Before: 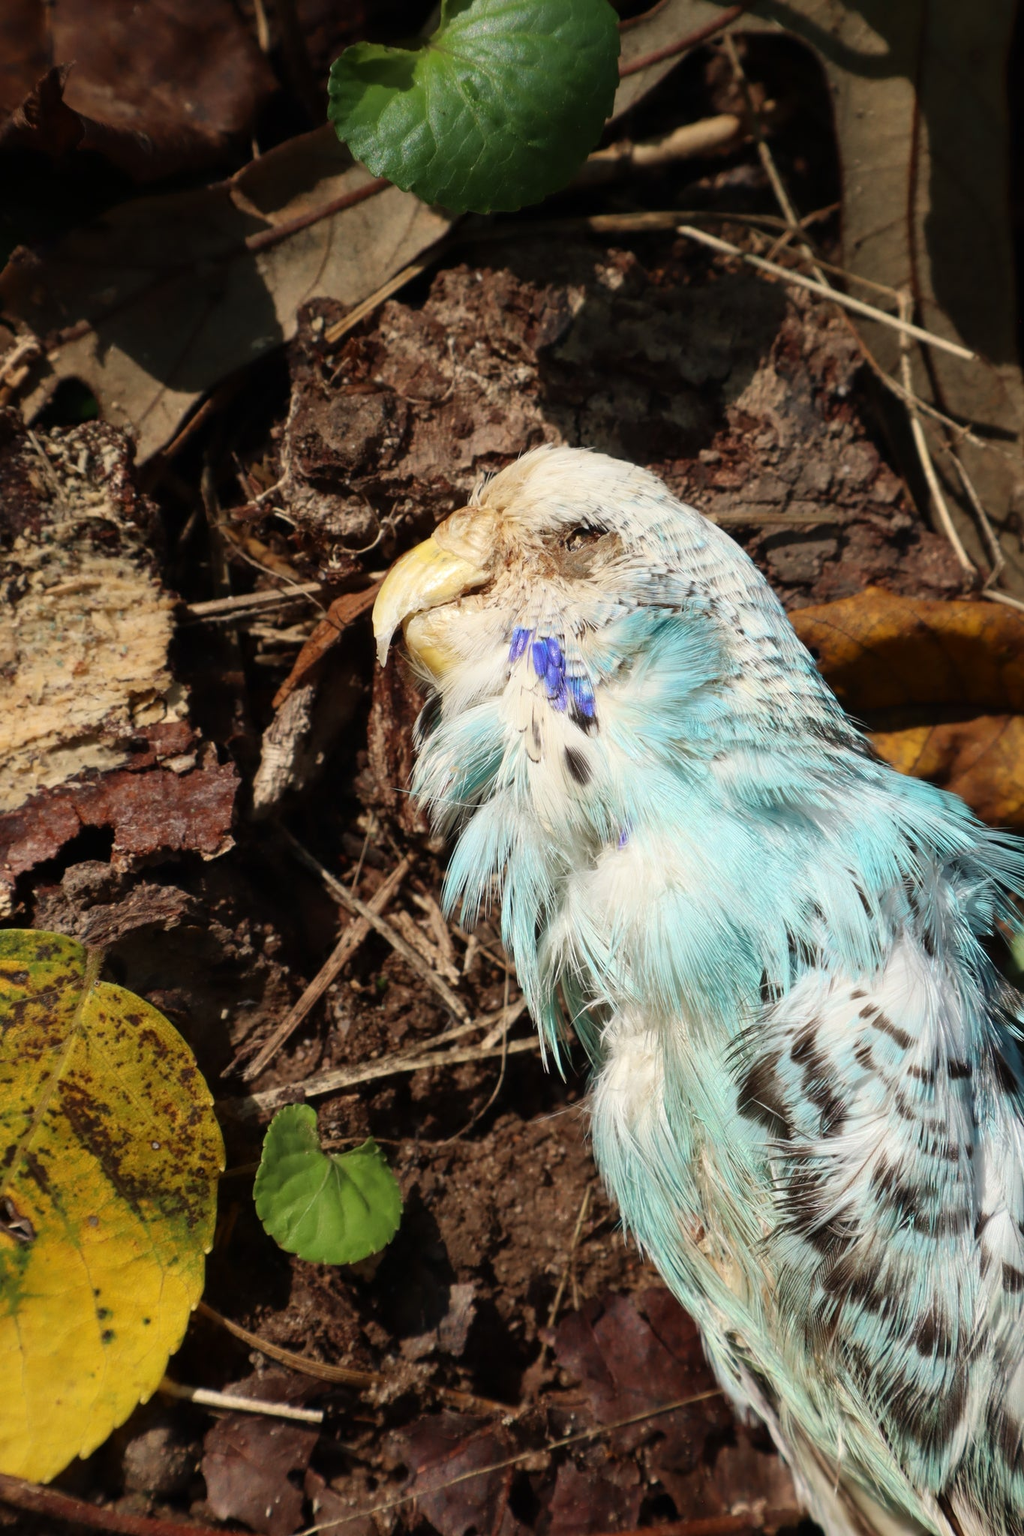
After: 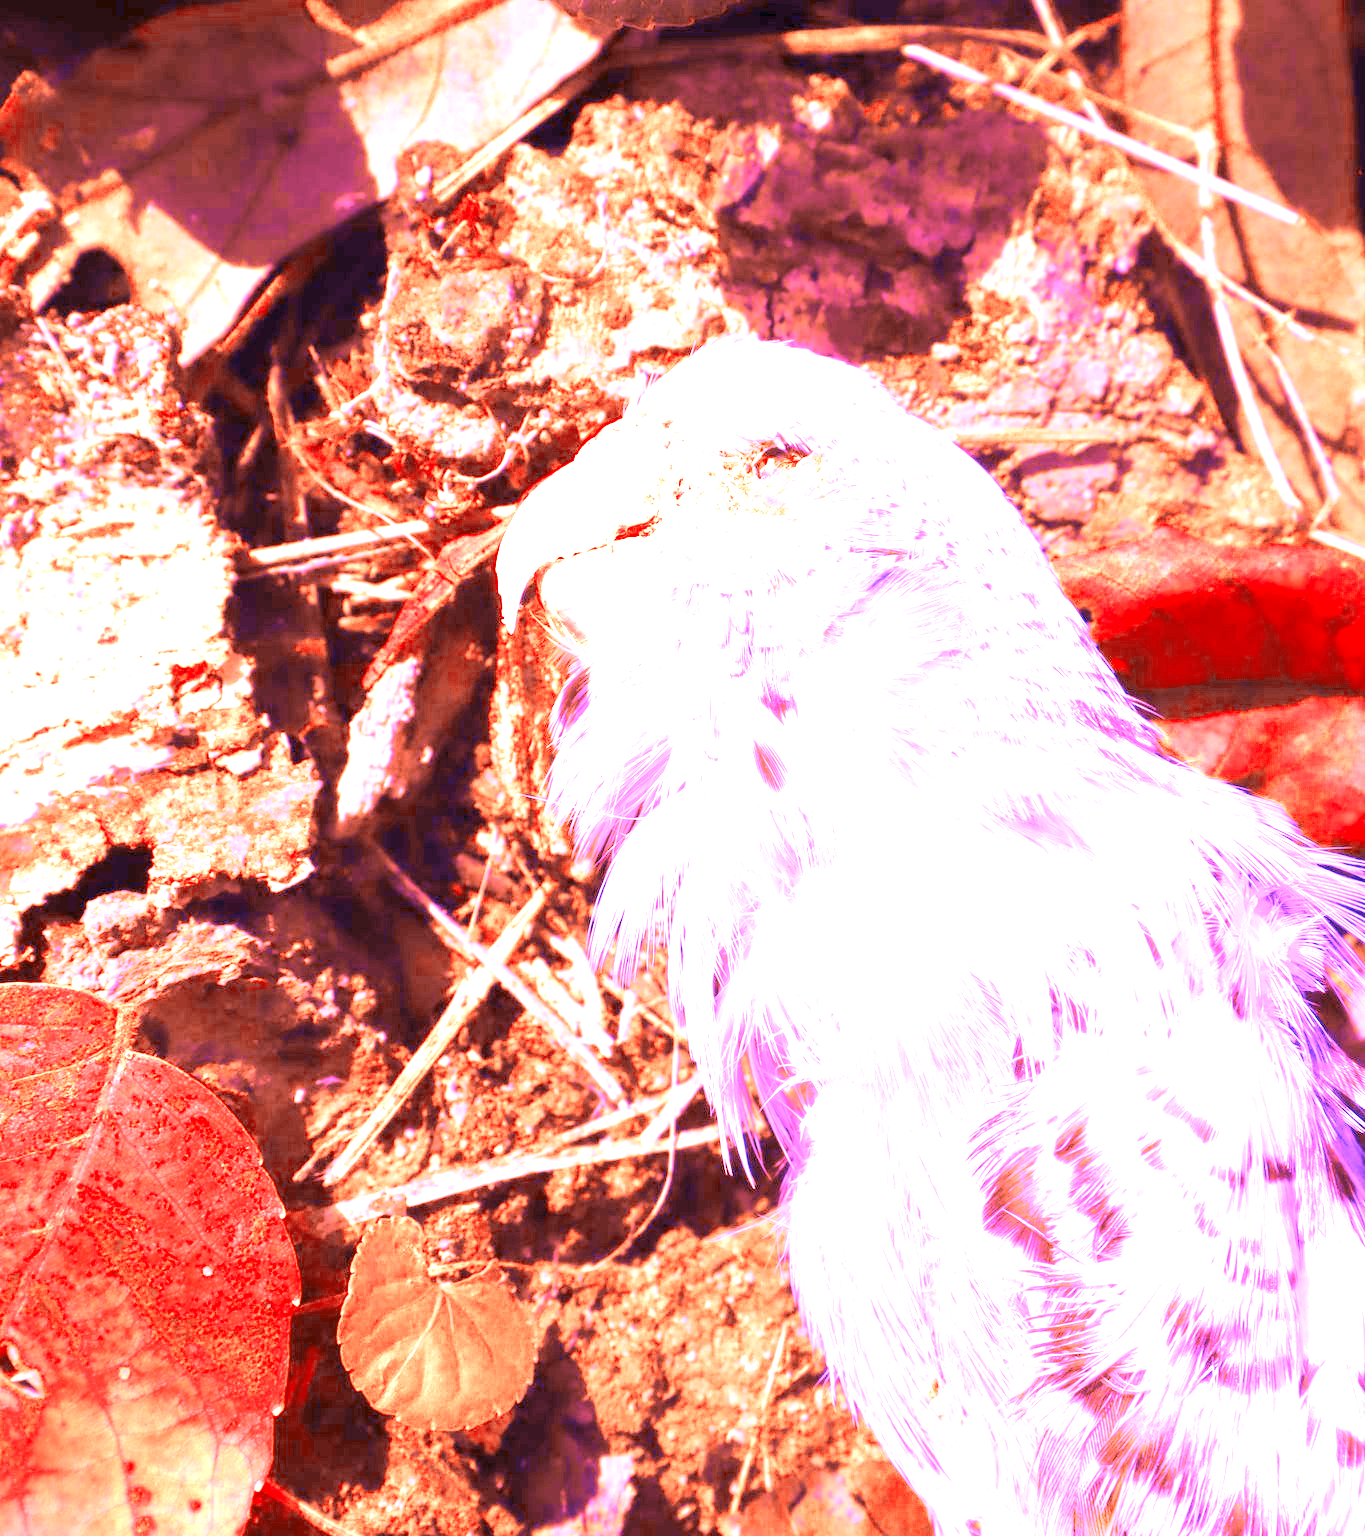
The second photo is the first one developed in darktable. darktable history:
white balance: red 8, blue 8
color balance rgb: contrast -30%
crop and rotate: top 12.5%, bottom 12.5%
color zones: curves: ch0 [(0, 0.5) (0.125, 0.4) (0.25, 0.5) (0.375, 0.4) (0.5, 0.4) (0.625, 0.35) (0.75, 0.35) (0.875, 0.5)]; ch1 [(0, 0.35) (0.125, 0.45) (0.25, 0.35) (0.375, 0.35) (0.5, 0.35) (0.625, 0.35) (0.75, 0.45) (0.875, 0.35)]; ch2 [(0, 0.6) (0.125, 0.5) (0.25, 0.5) (0.375, 0.6) (0.5, 0.6) (0.625, 0.5) (0.75, 0.5) (0.875, 0.5)]
